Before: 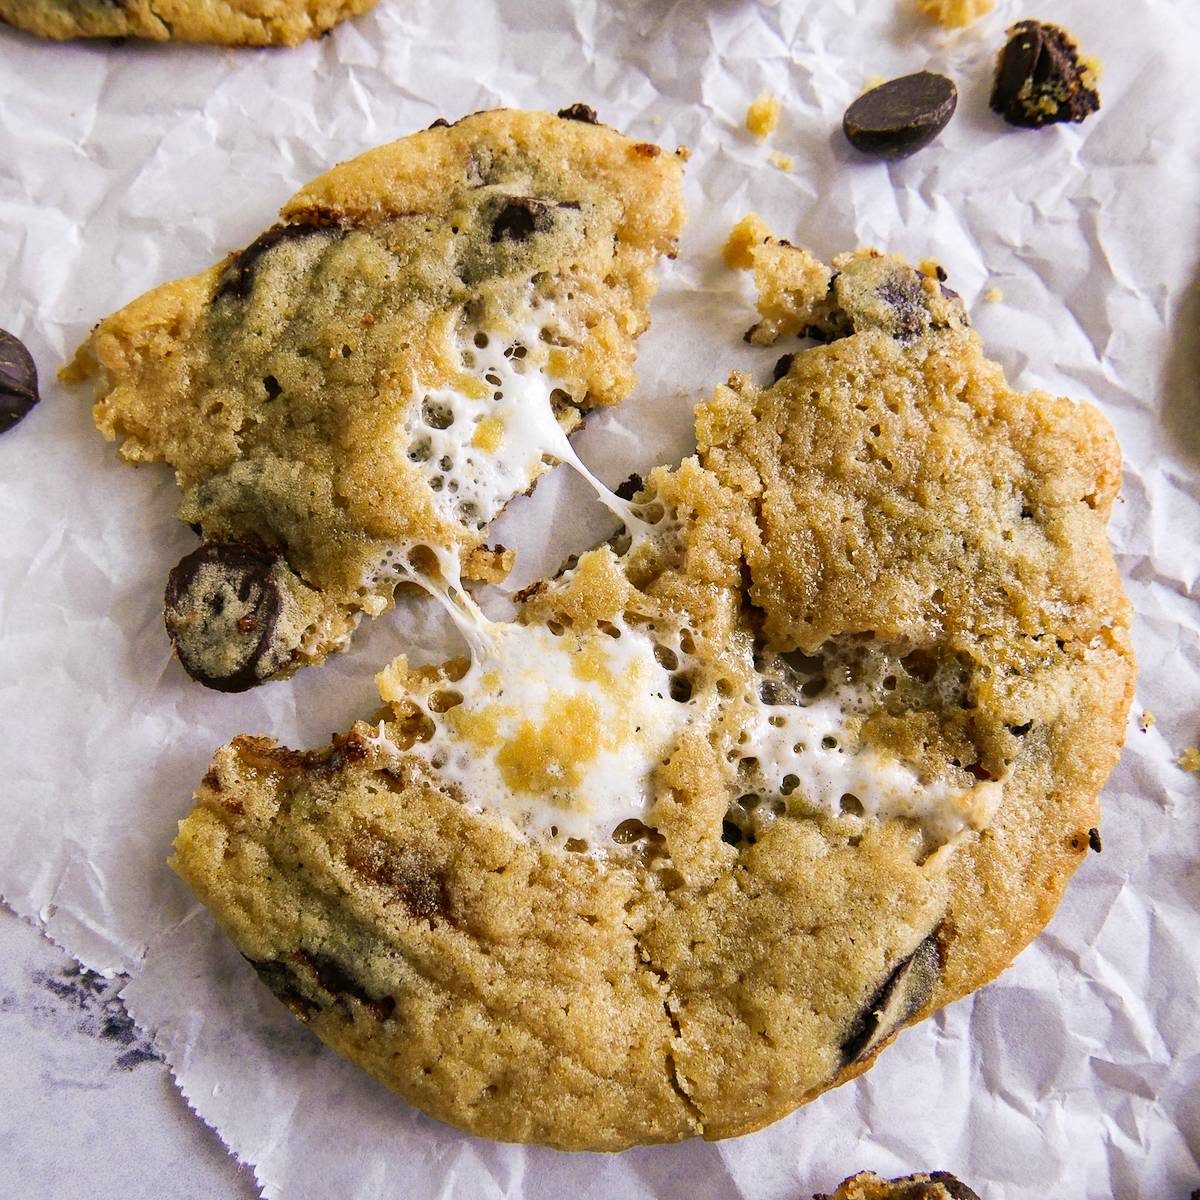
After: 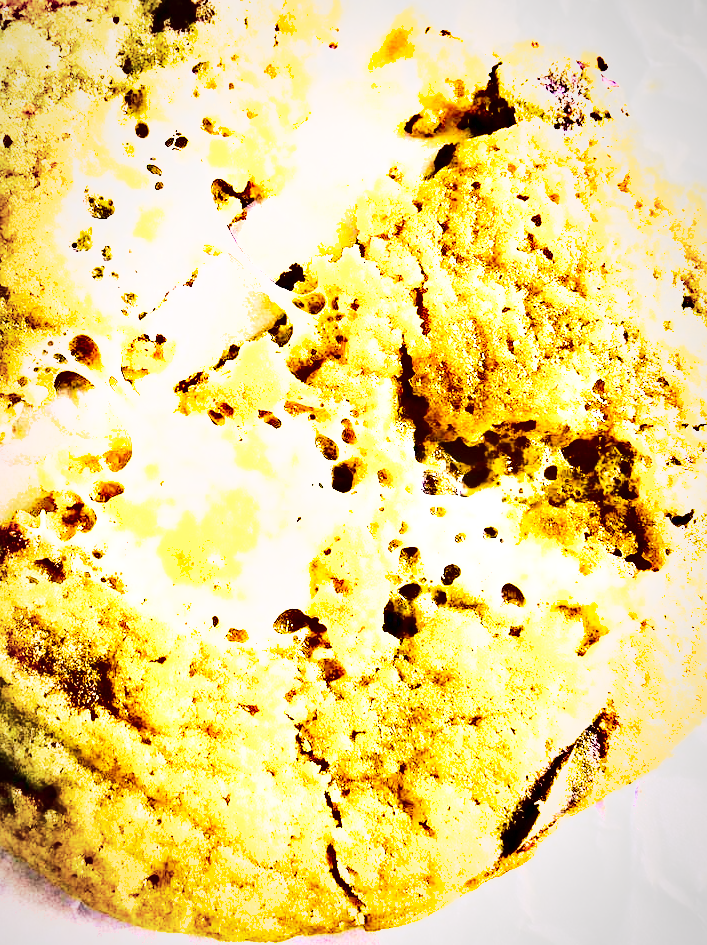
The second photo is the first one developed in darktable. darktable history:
crop and rotate: left 28.251%, top 17.567%, right 12.77%, bottom 3.67%
vignetting: fall-off start 72.43%, fall-off radius 107.84%, width/height ratio 0.73, unbound false
base curve: curves: ch0 [(0, 0) (0.579, 0.807) (1, 1)], preserve colors none
shadows and highlights: soften with gaussian
color balance rgb: highlights gain › chroma 2.994%, highlights gain › hue 60.26°, global offset › hue 169.14°, linear chroma grading › shadows 10.061%, linear chroma grading › highlights 9.254%, linear chroma grading › global chroma 14.826%, linear chroma grading › mid-tones 14.888%, perceptual saturation grading › global saturation 25.002%, perceptual brilliance grading › global brilliance 9.625%
contrast brightness saturation: contrast 0.243, brightness -0.225, saturation 0.137
exposure: black level correction 0, exposure 1.87 EV, compensate highlight preservation false
